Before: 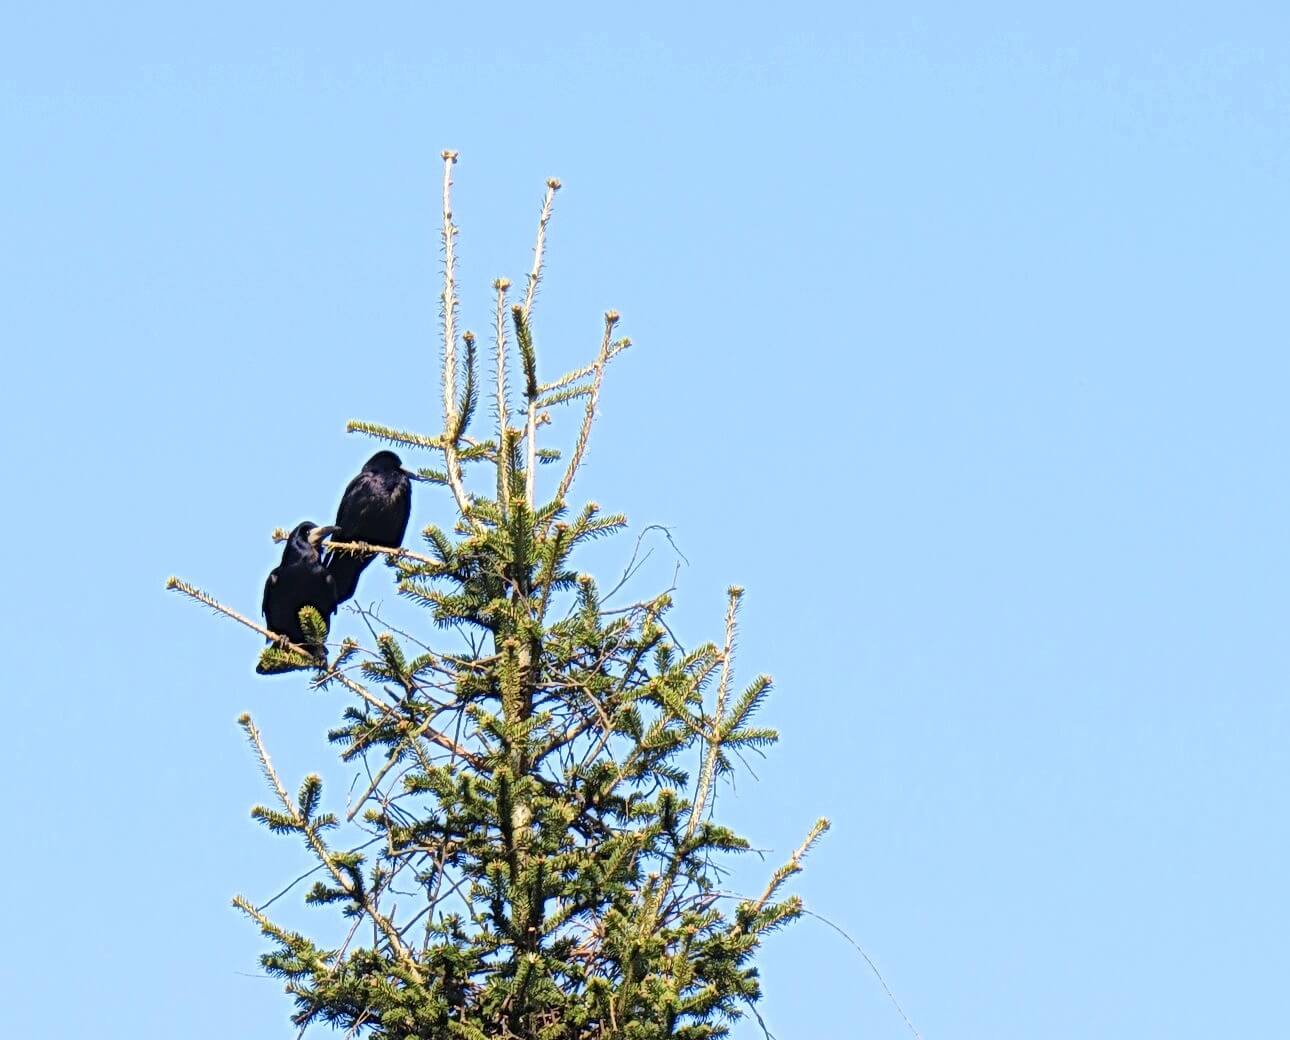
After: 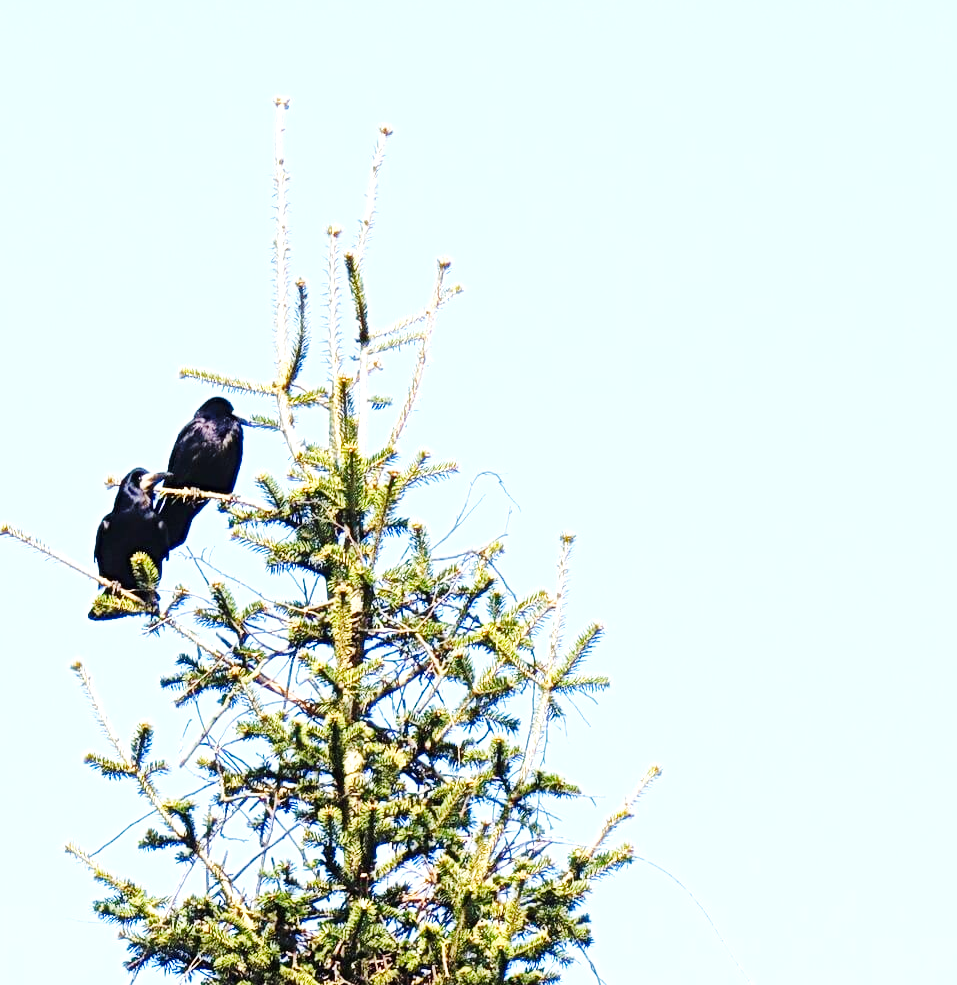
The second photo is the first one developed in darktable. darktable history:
base curve: curves: ch0 [(0, 0) (0.032, 0.025) (0.121, 0.166) (0.206, 0.329) (0.605, 0.79) (1, 1)], preserve colors none
exposure: black level correction 0, exposure 0.7 EV, compensate exposure bias true, compensate highlight preservation false
crop and rotate: left 13.15%, top 5.251%, right 12.609%
